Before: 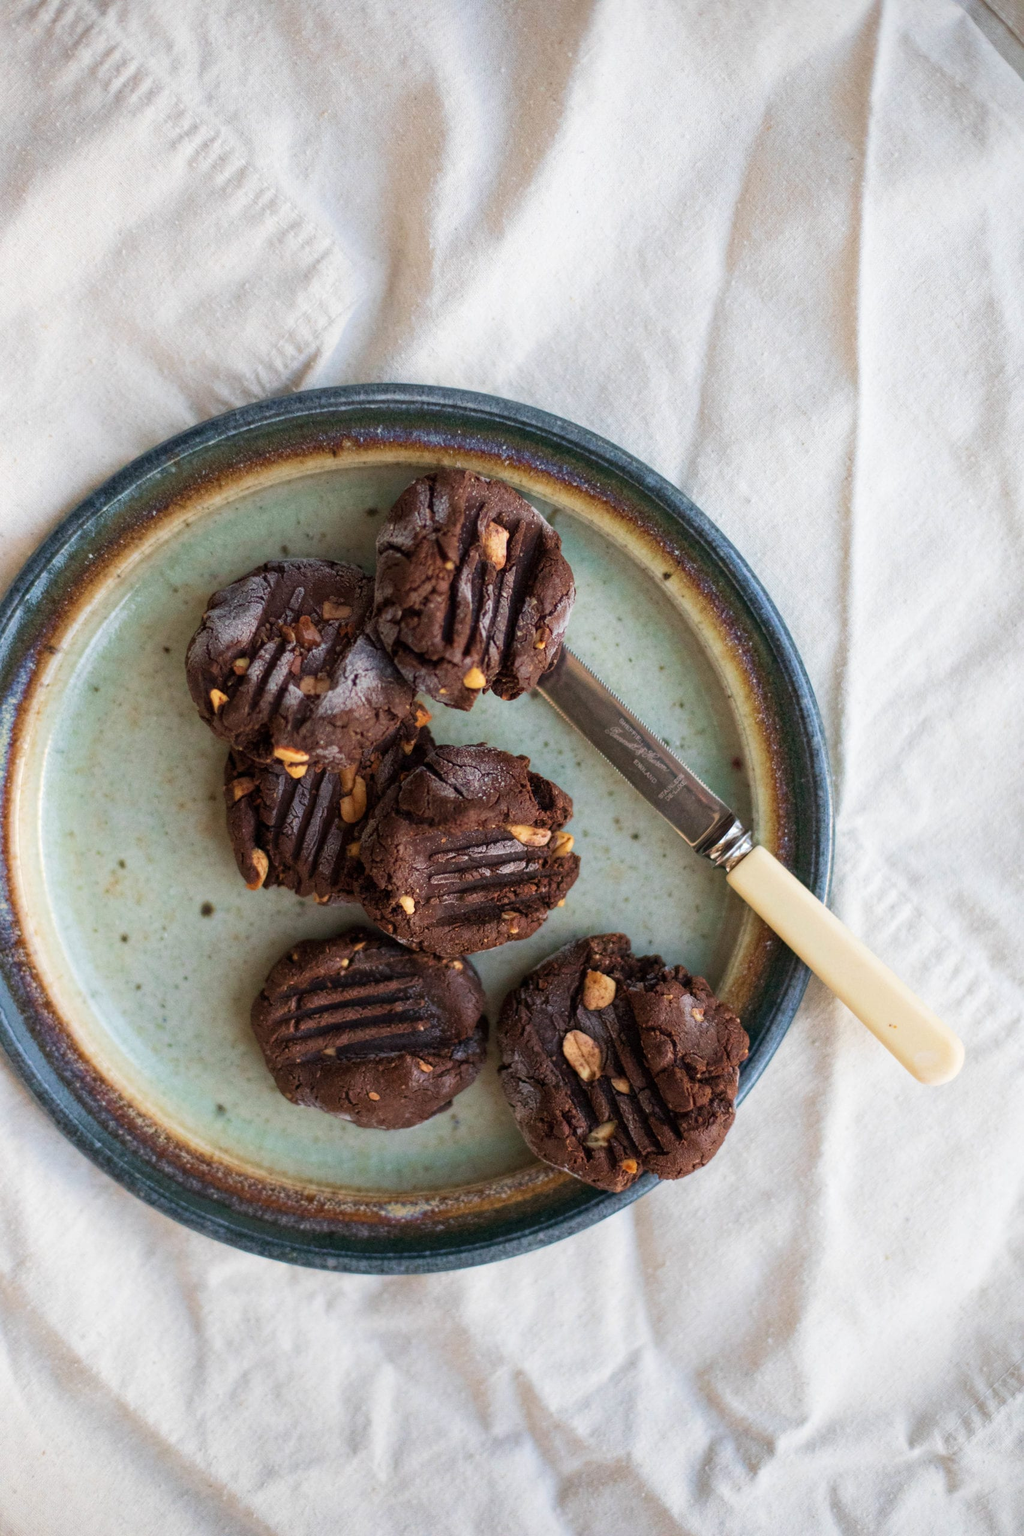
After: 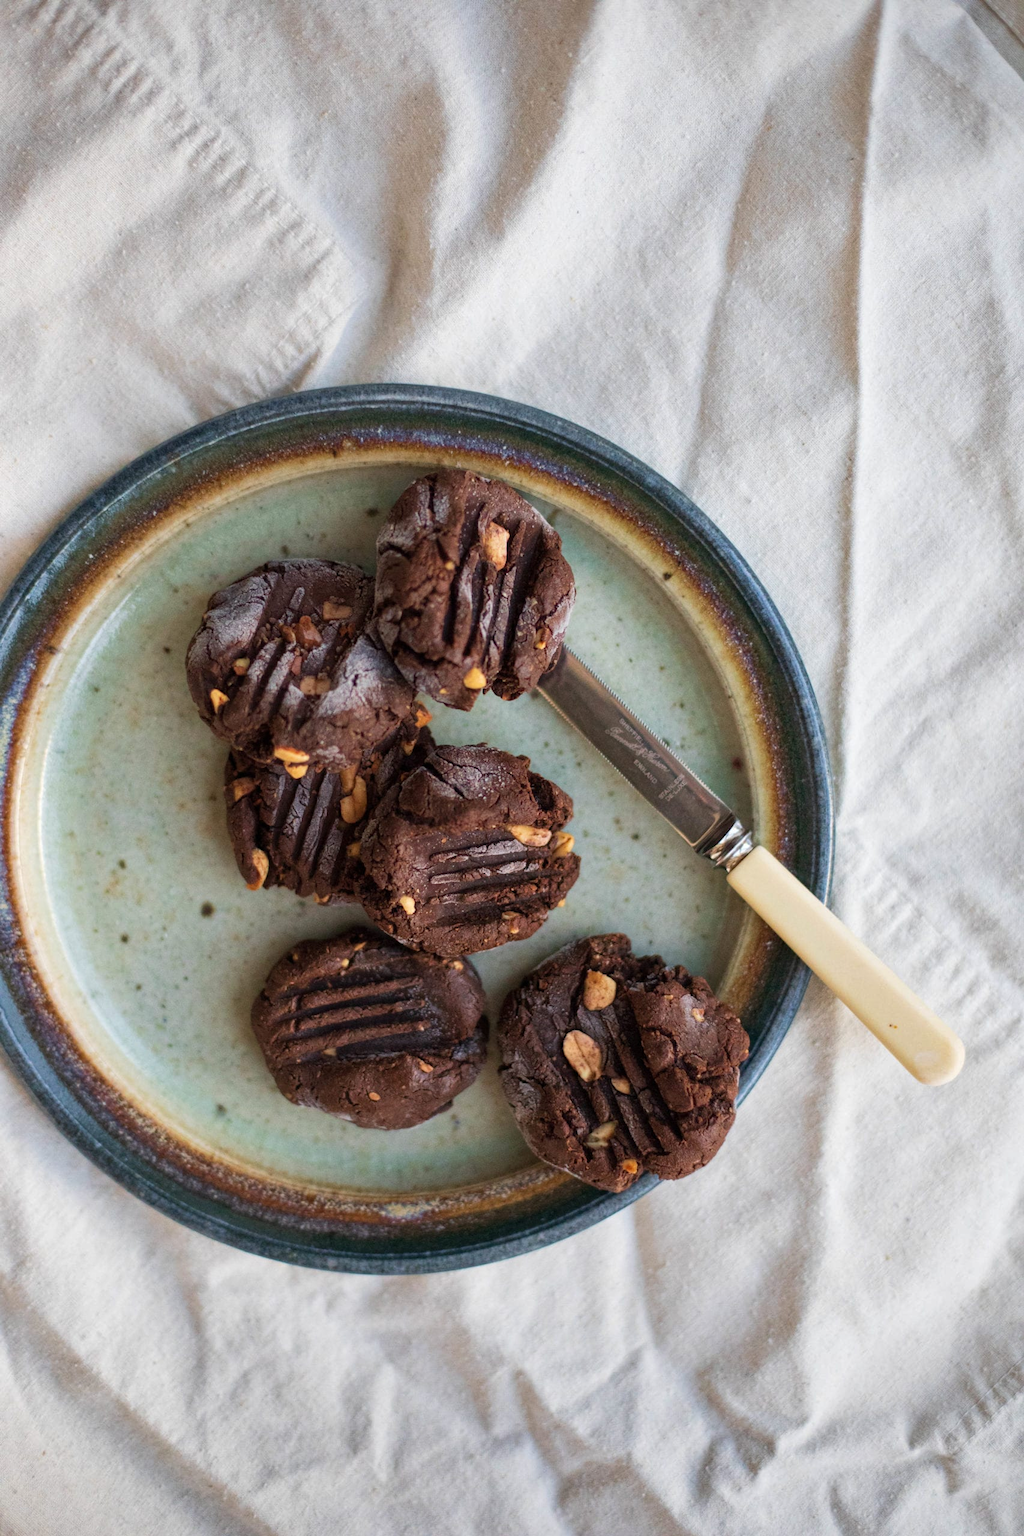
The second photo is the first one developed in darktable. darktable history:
shadows and highlights: shadows 25.97, highlights -48.26, soften with gaussian
